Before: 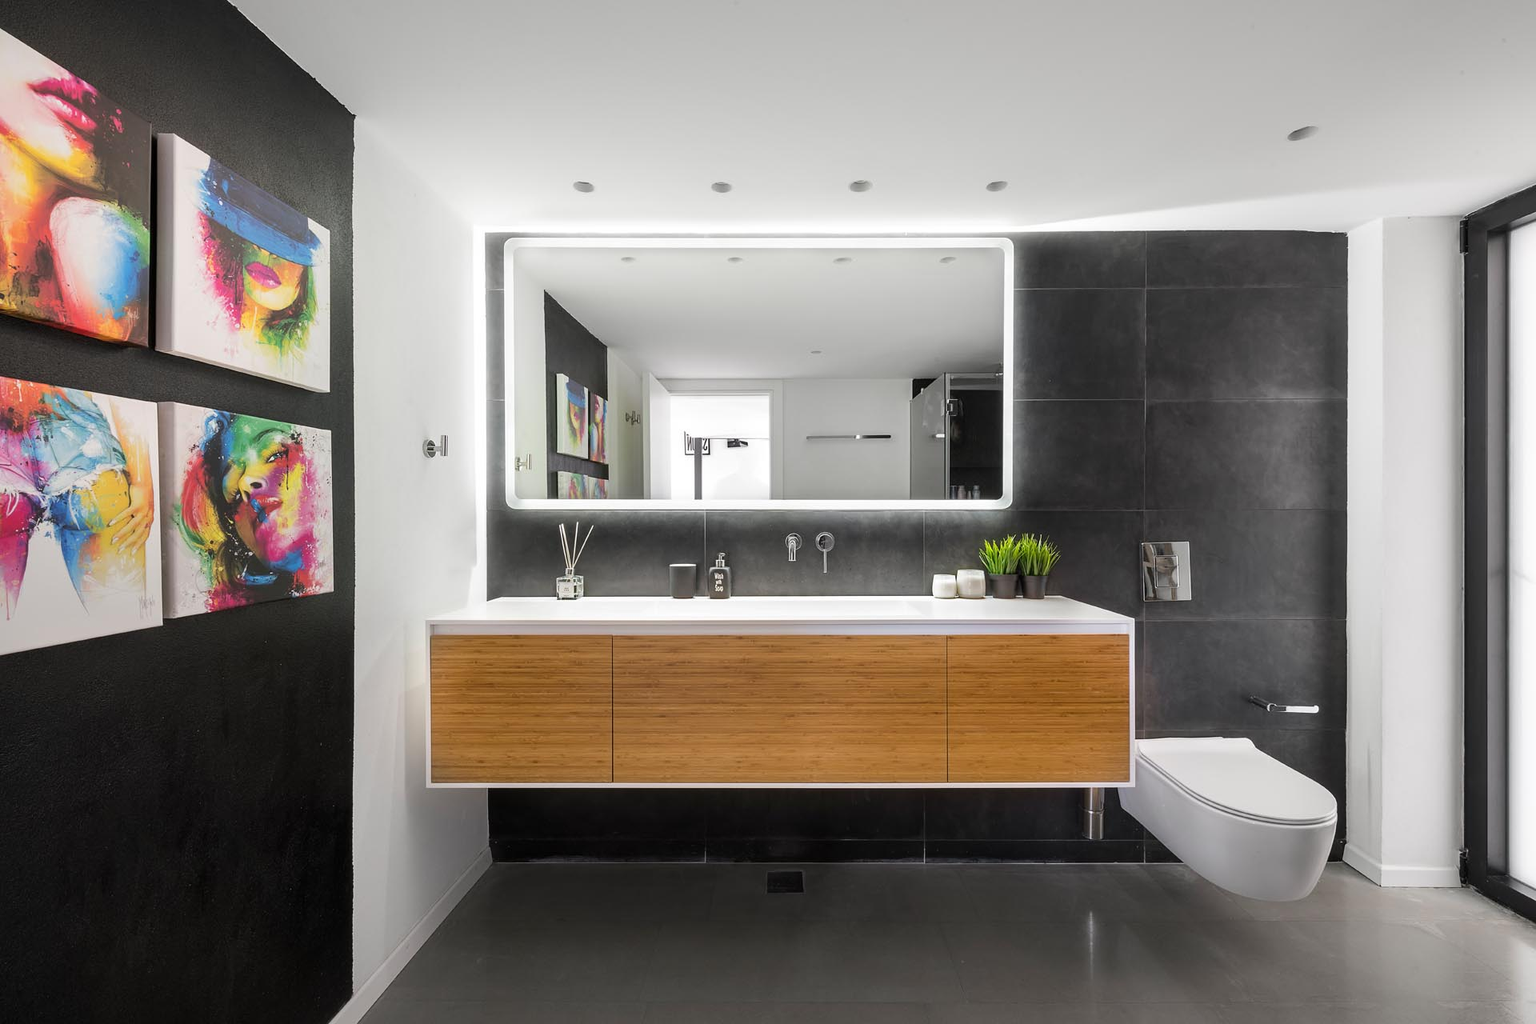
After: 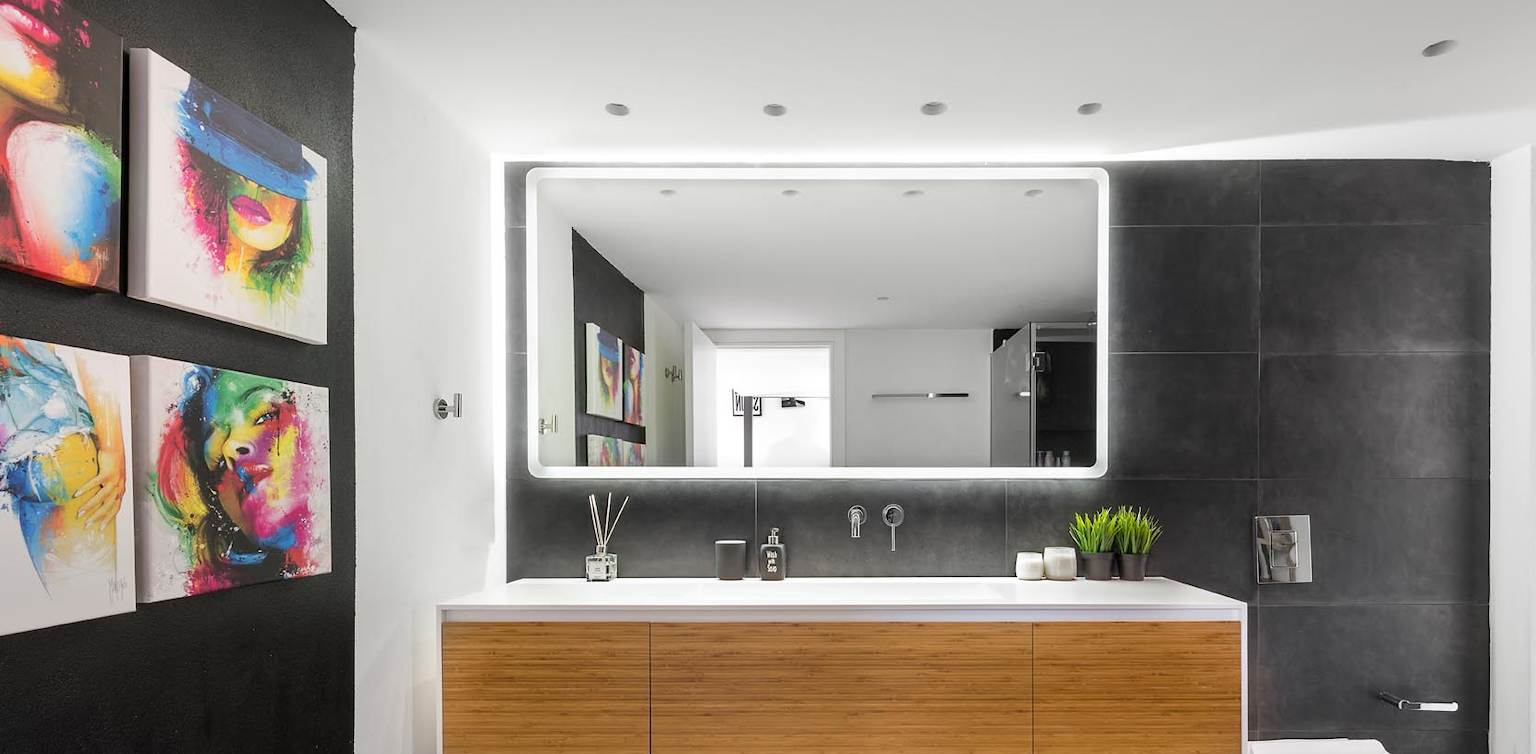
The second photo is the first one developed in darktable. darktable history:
crop: left 2.904%, top 8.943%, right 9.632%, bottom 26.56%
